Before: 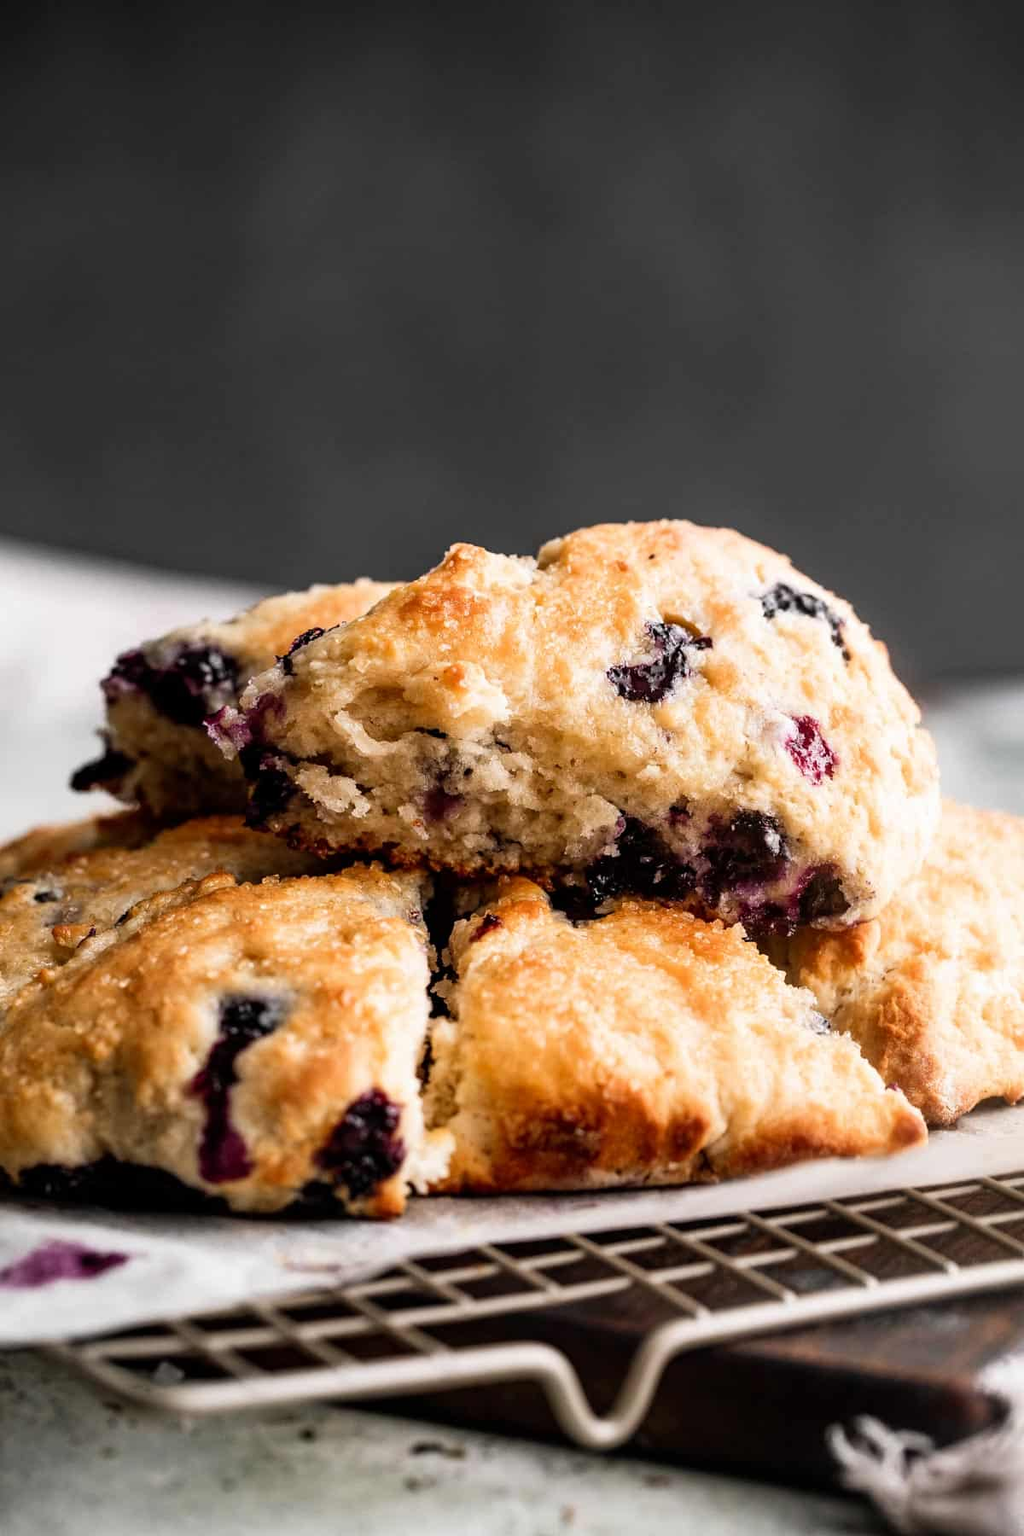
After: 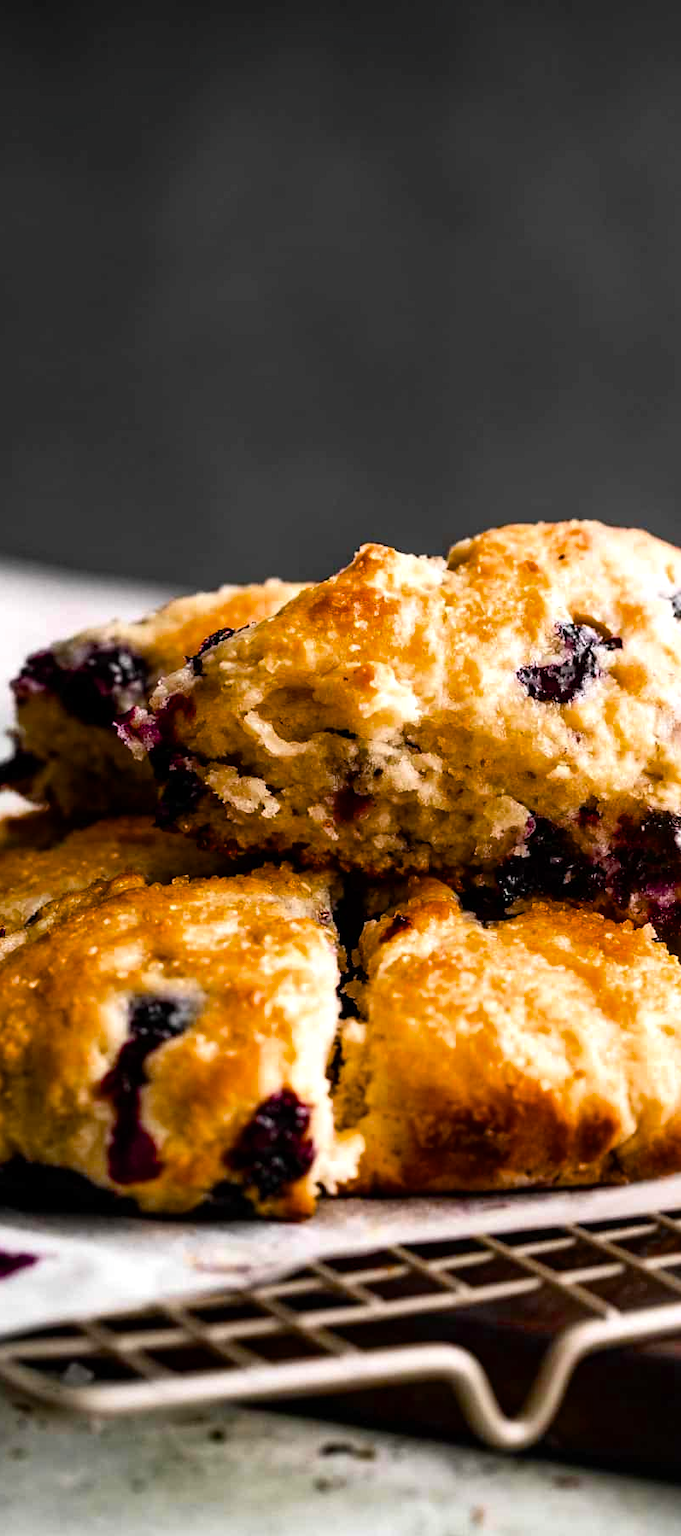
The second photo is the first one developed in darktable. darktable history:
color balance rgb: perceptual saturation grading › global saturation 31.064%, perceptual brilliance grading › highlights 10.43%, perceptual brilliance grading › shadows -11.341%, global vibrance 16.617%, saturation formula JzAzBz (2021)
crop and rotate: left 8.894%, right 24.567%
tone equalizer: on, module defaults
